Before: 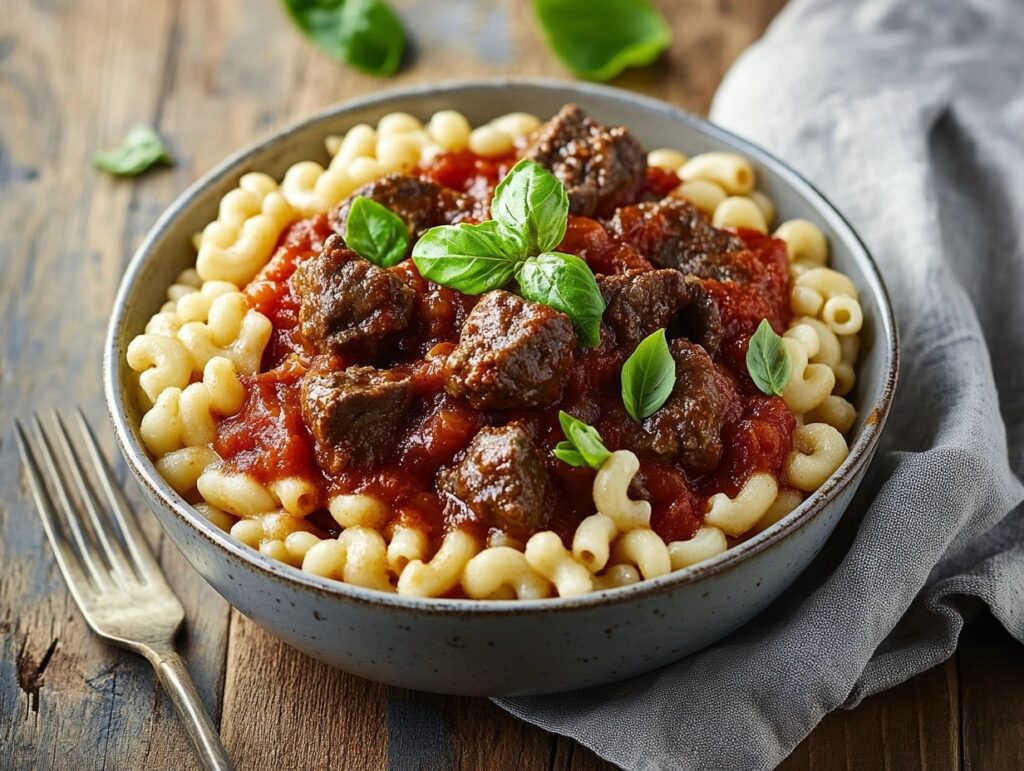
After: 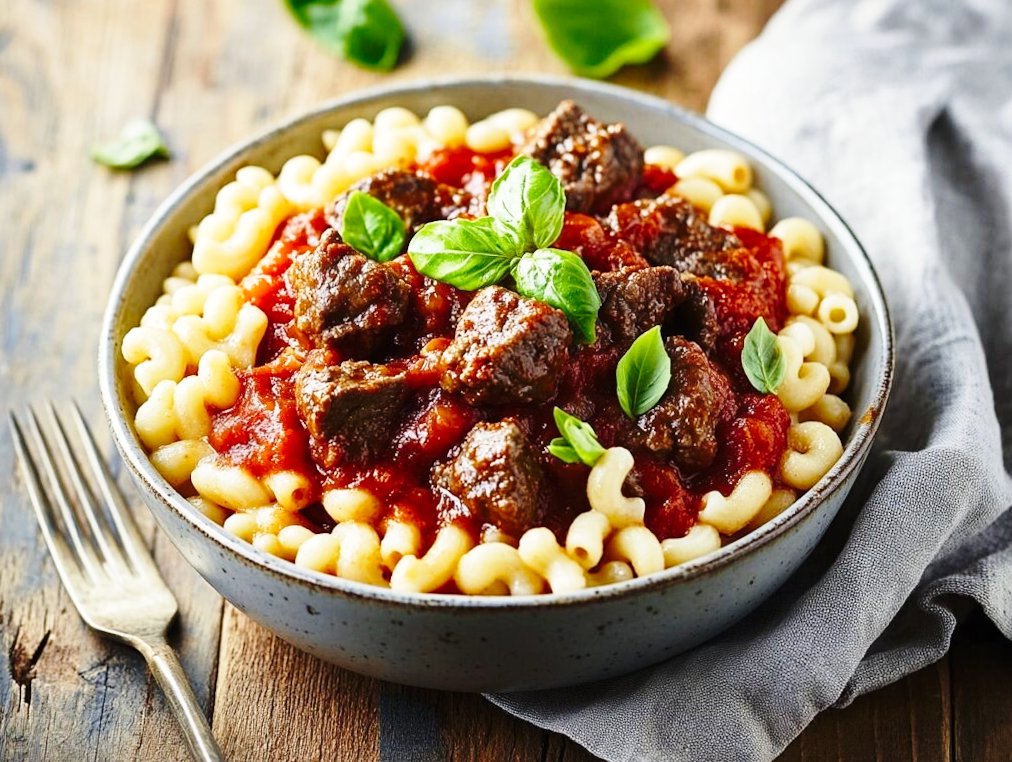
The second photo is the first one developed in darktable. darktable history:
crop and rotate: angle -0.5°
base curve: curves: ch0 [(0, 0) (0.028, 0.03) (0.121, 0.232) (0.46, 0.748) (0.859, 0.968) (1, 1)], preserve colors none
